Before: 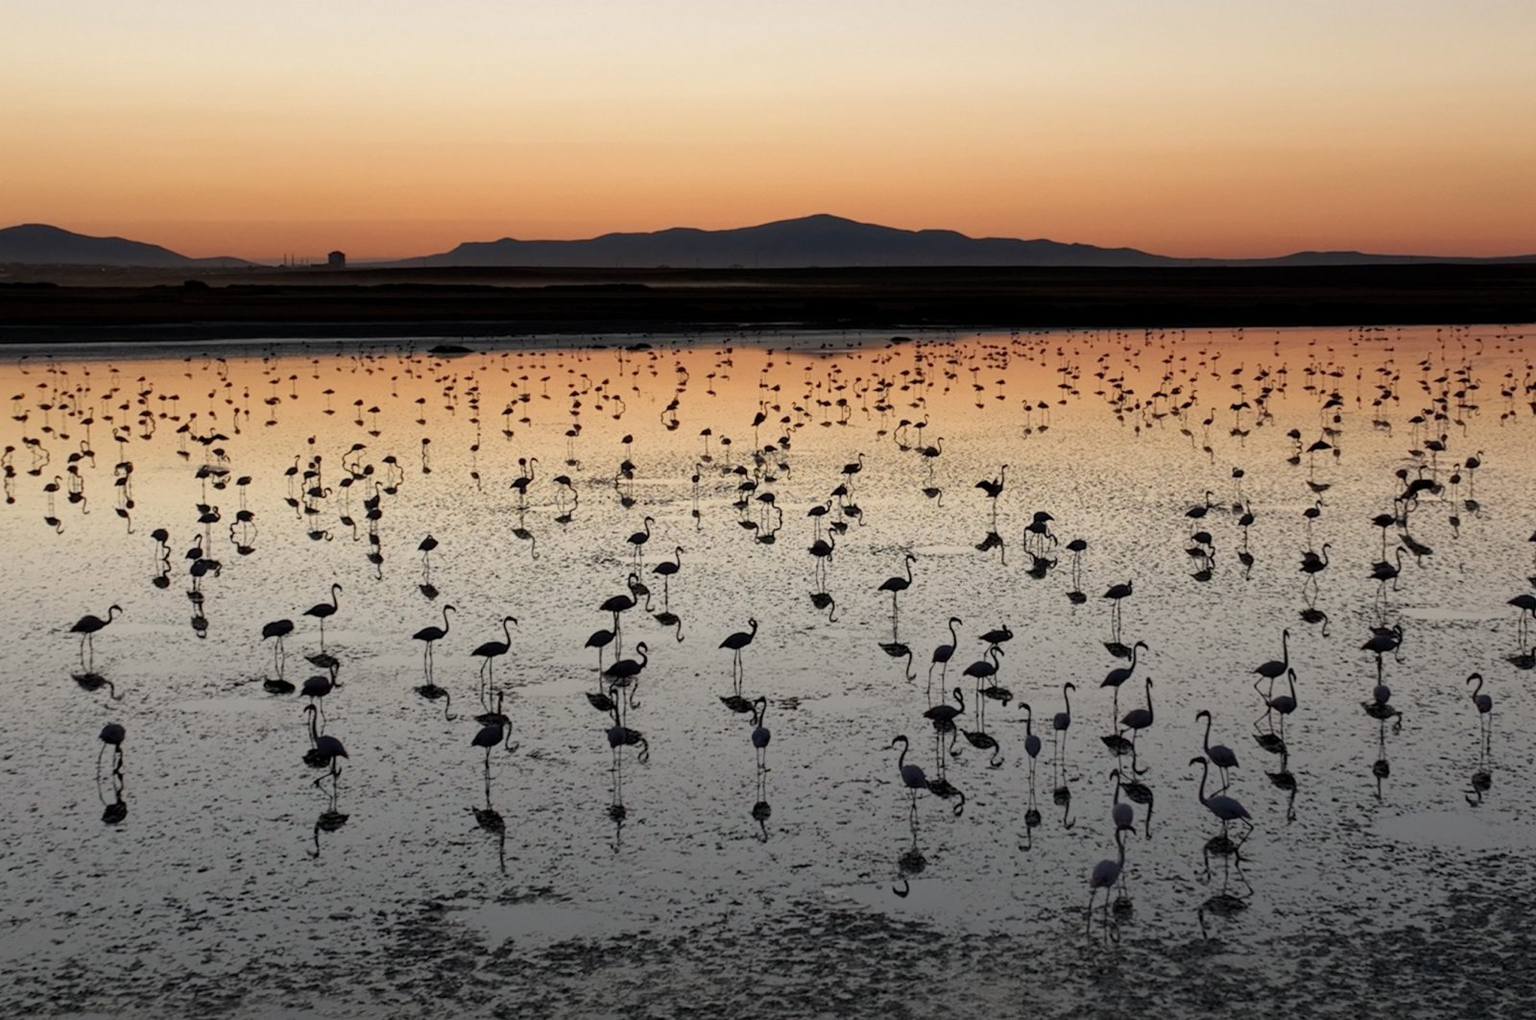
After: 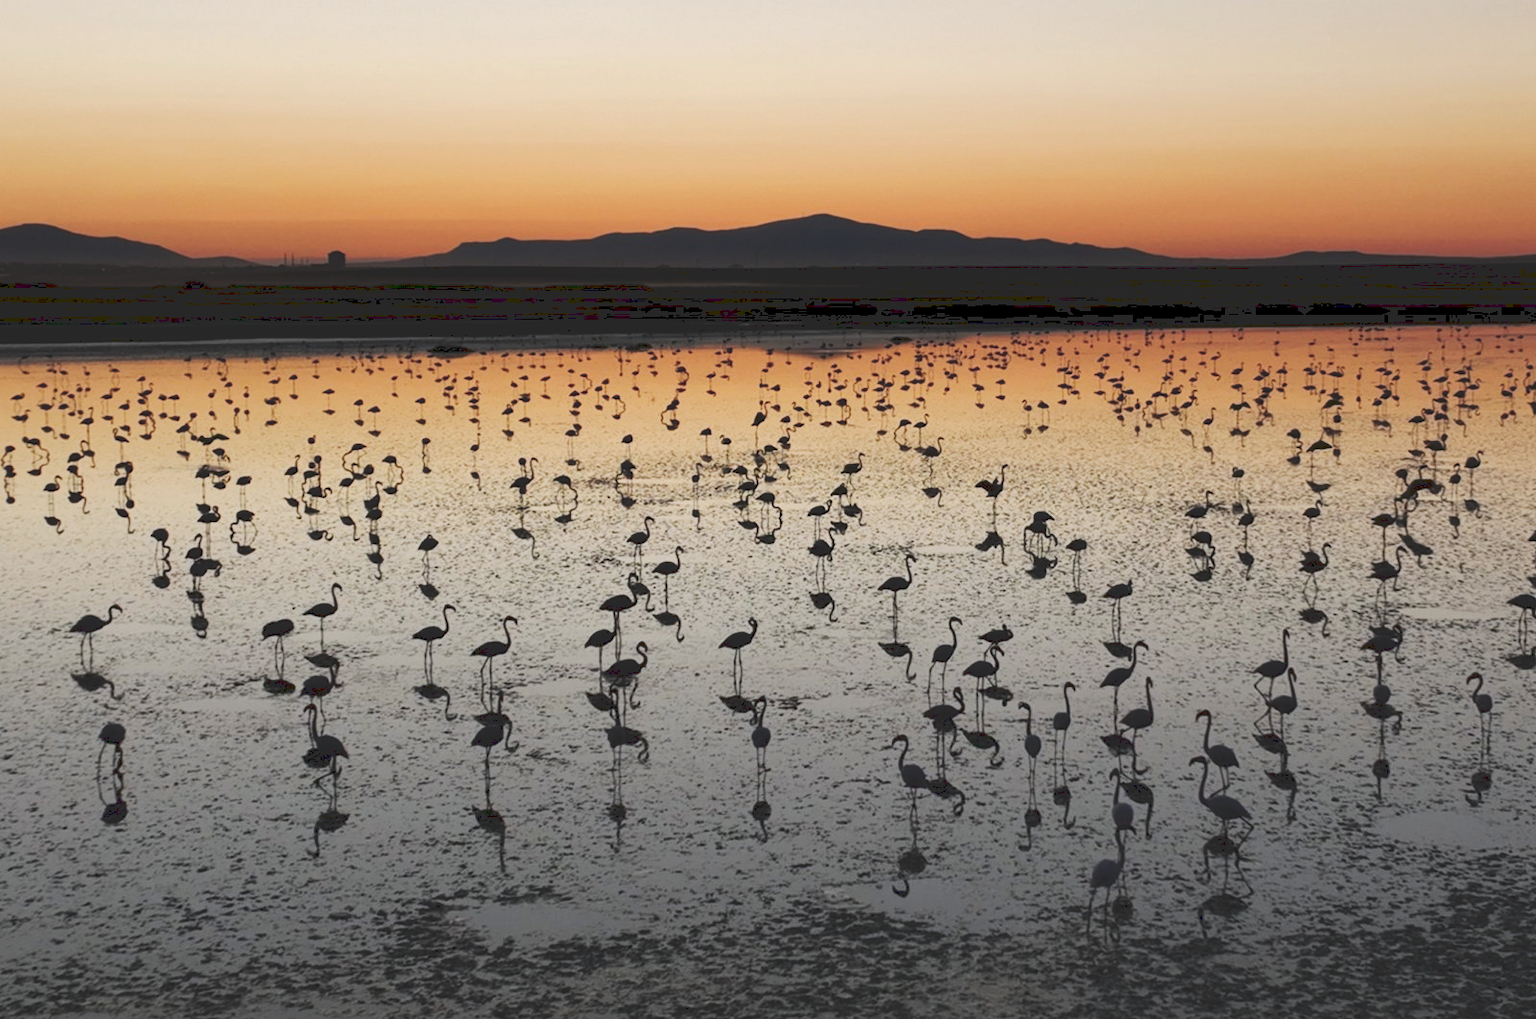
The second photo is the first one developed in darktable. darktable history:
tone curve: curves: ch0 [(0, 0) (0.003, 0.156) (0.011, 0.156) (0.025, 0.157) (0.044, 0.164) (0.069, 0.172) (0.1, 0.181) (0.136, 0.191) (0.177, 0.214) (0.224, 0.245) (0.277, 0.285) (0.335, 0.333) (0.399, 0.387) (0.468, 0.471) (0.543, 0.556) (0.623, 0.648) (0.709, 0.734) (0.801, 0.809) (0.898, 0.891) (1, 1)], preserve colors none
